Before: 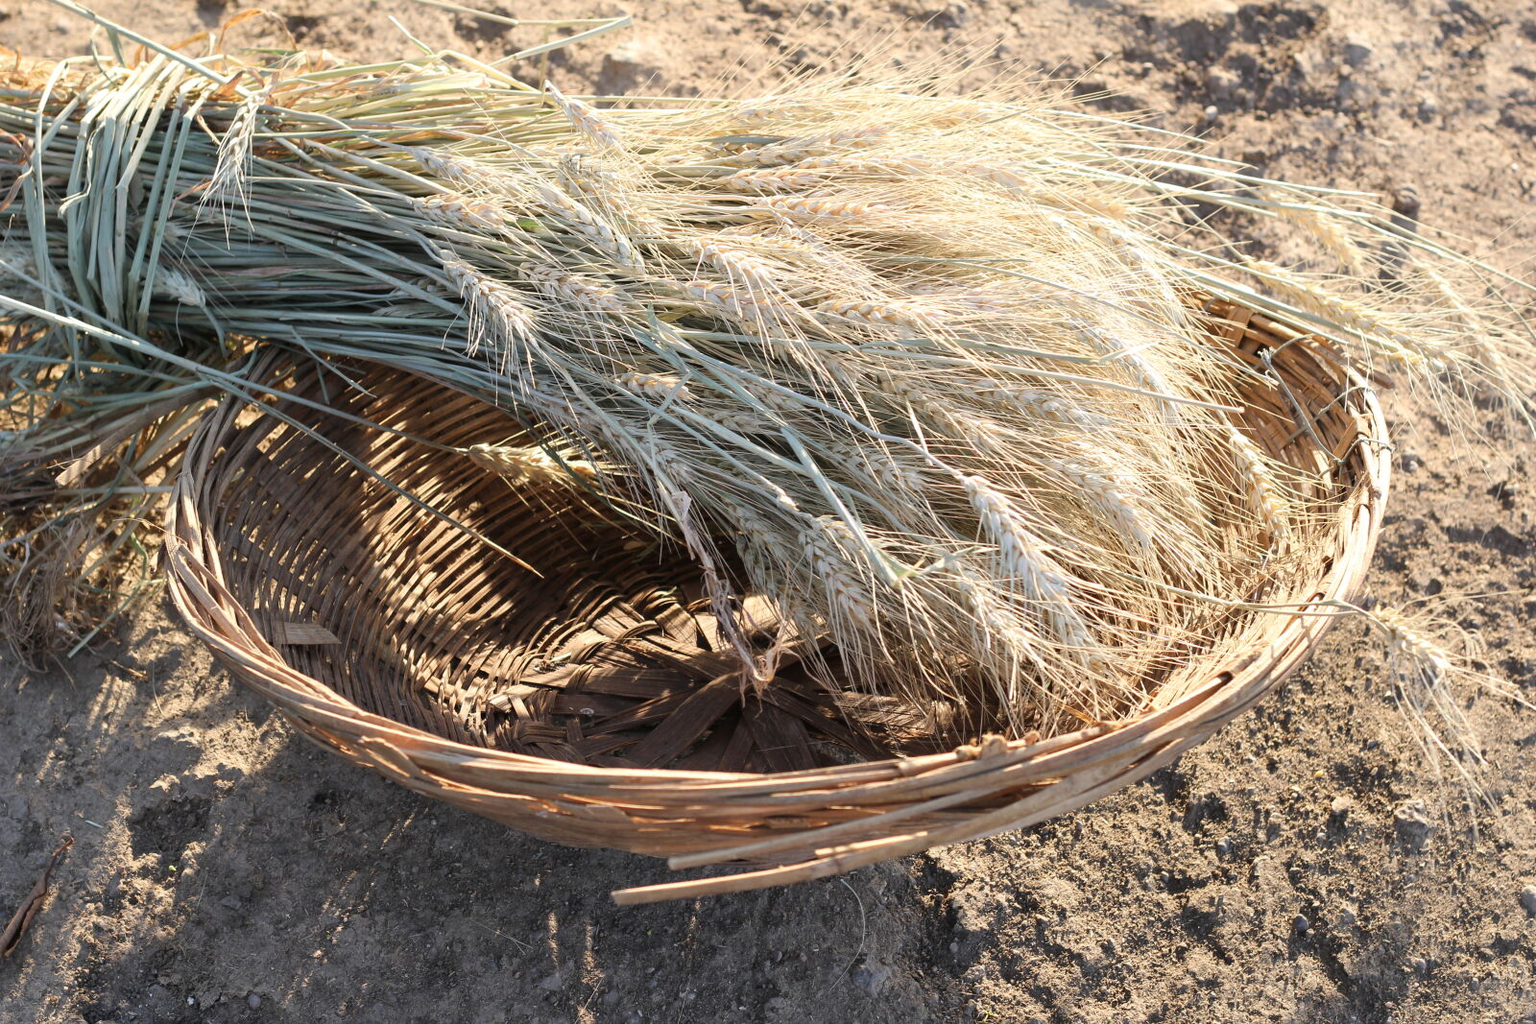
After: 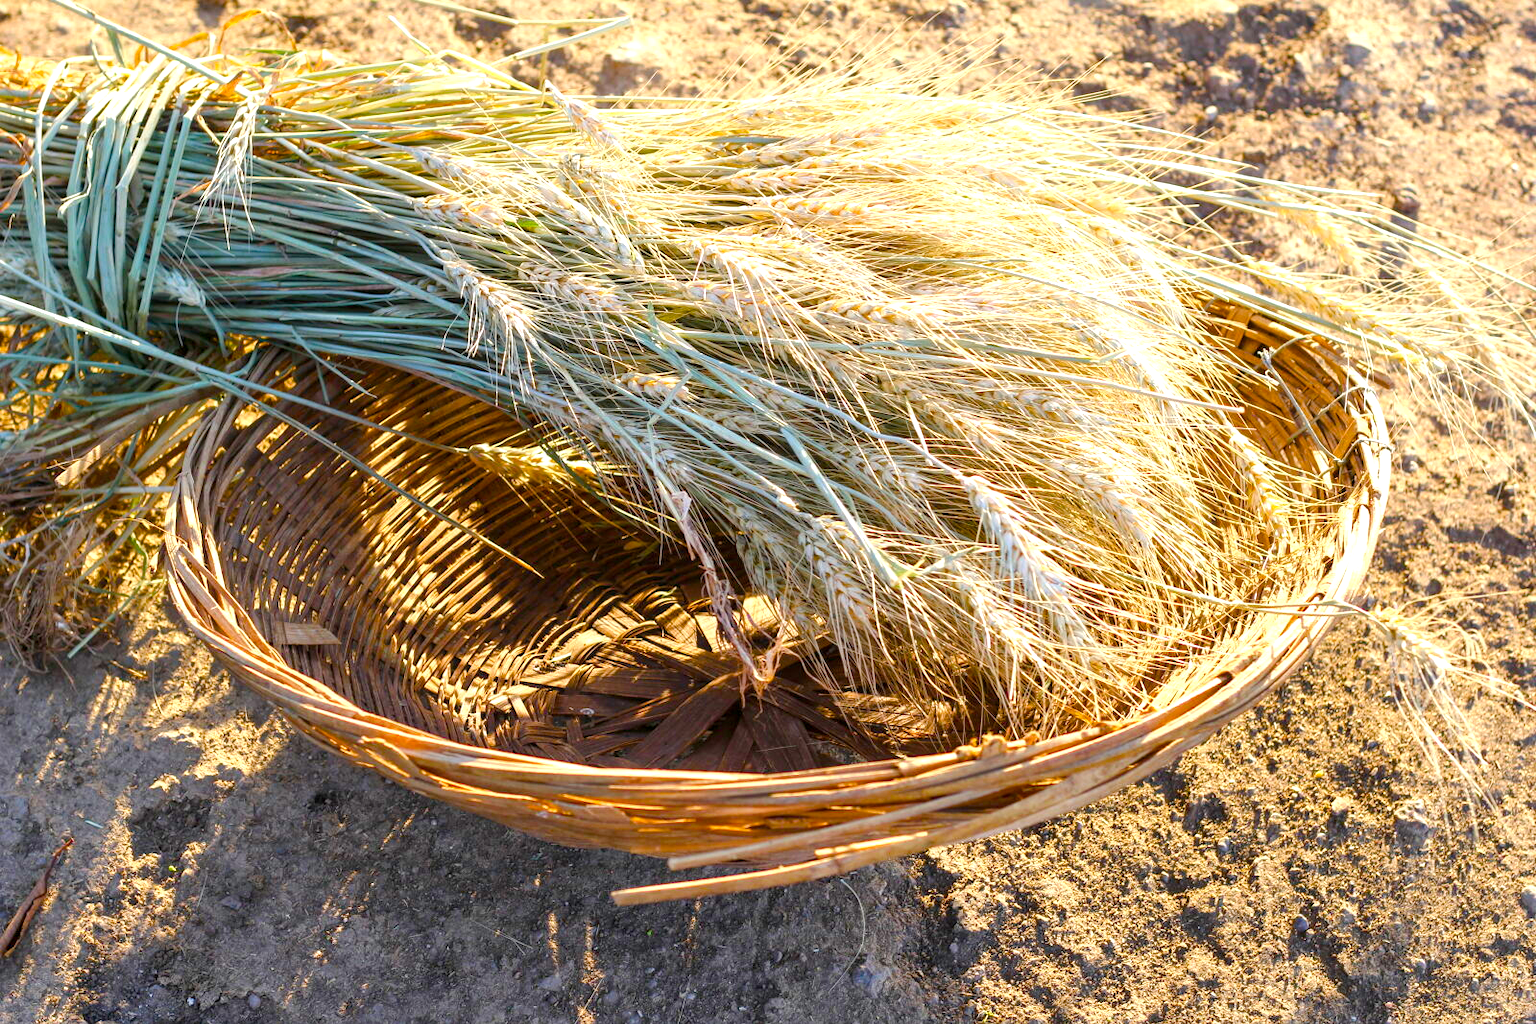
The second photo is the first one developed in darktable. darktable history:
local contrast: on, module defaults
color balance rgb: perceptual saturation grading › global saturation 43.724%, perceptual saturation grading › highlights -25.148%, perceptual saturation grading › shadows 49.358%, perceptual brilliance grading › global brilliance 10.039%, perceptual brilliance grading › shadows 14.941%, global vibrance 40.334%
